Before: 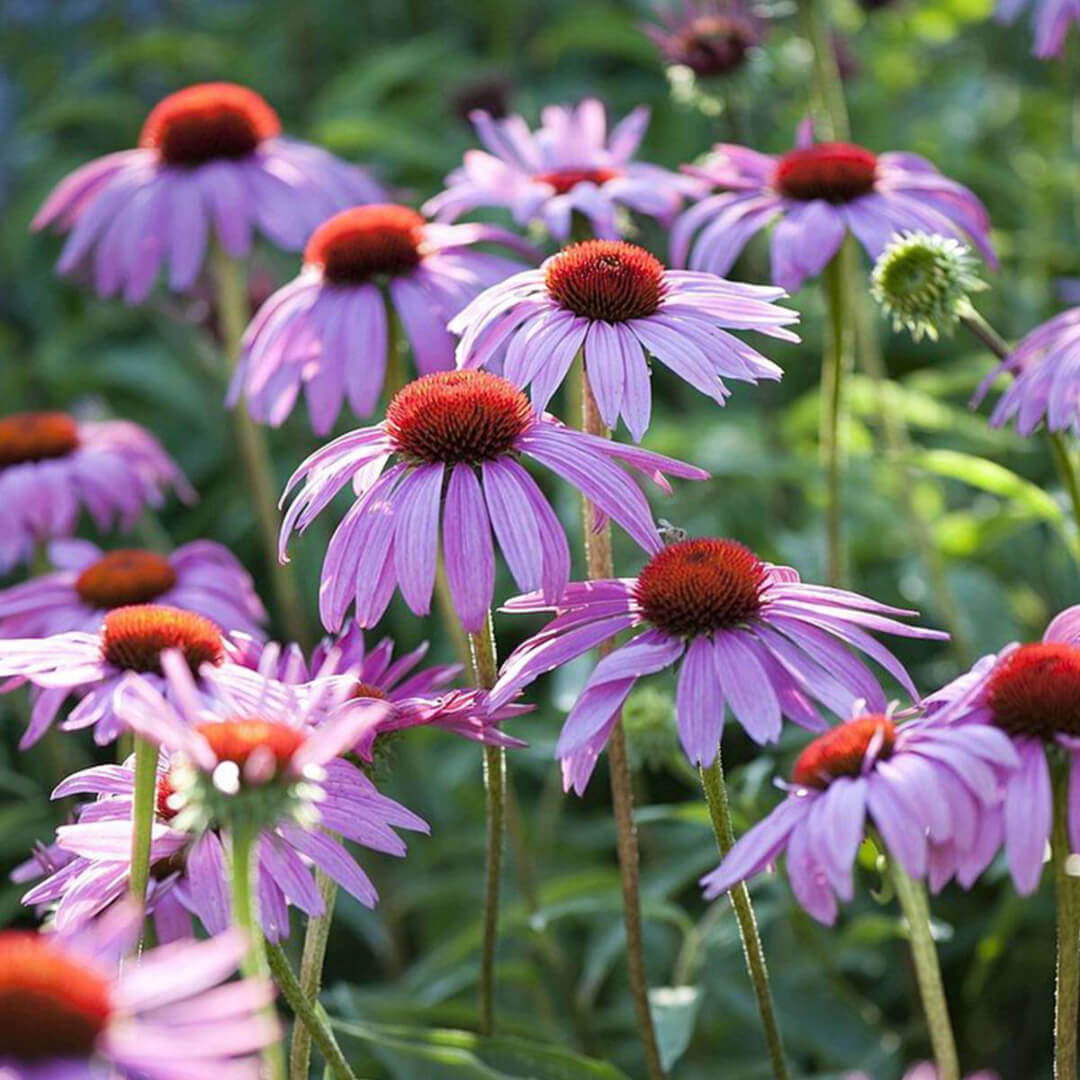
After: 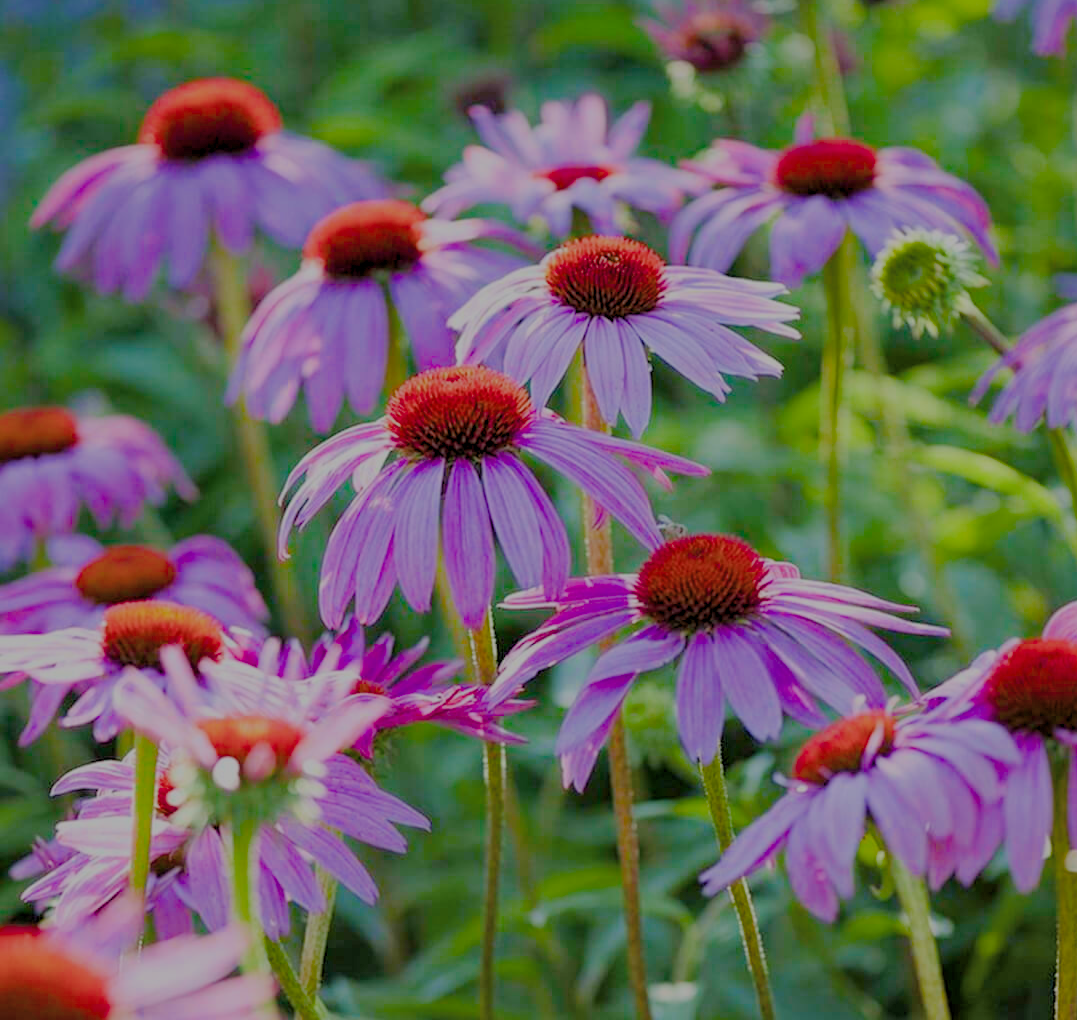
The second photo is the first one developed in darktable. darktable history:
levels: levels [0.016, 0.492, 0.969]
color balance rgb: perceptual saturation grading › global saturation 40.955%, perceptual saturation grading › highlights -25.26%, perceptual saturation grading › mid-tones 35.269%, perceptual saturation grading › shadows 35.073%, global vibrance 20%
crop: top 0.425%, right 0.255%, bottom 5.089%
shadows and highlights: radius 126.24, shadows 21.26, highlights -21.45, shadows color adjustment 97.99%, highlights color adjustment 58.54%, low approximation 0.01
filmic rgb: black relative exposure -7.97 EV, white relative exposure 8.02 EV, target black luminance 0%, hardness 2.4, latitude 76.35%, contrast 0.568, shadows ↔ highlights balance 0.004%, contrast in shadows safe
